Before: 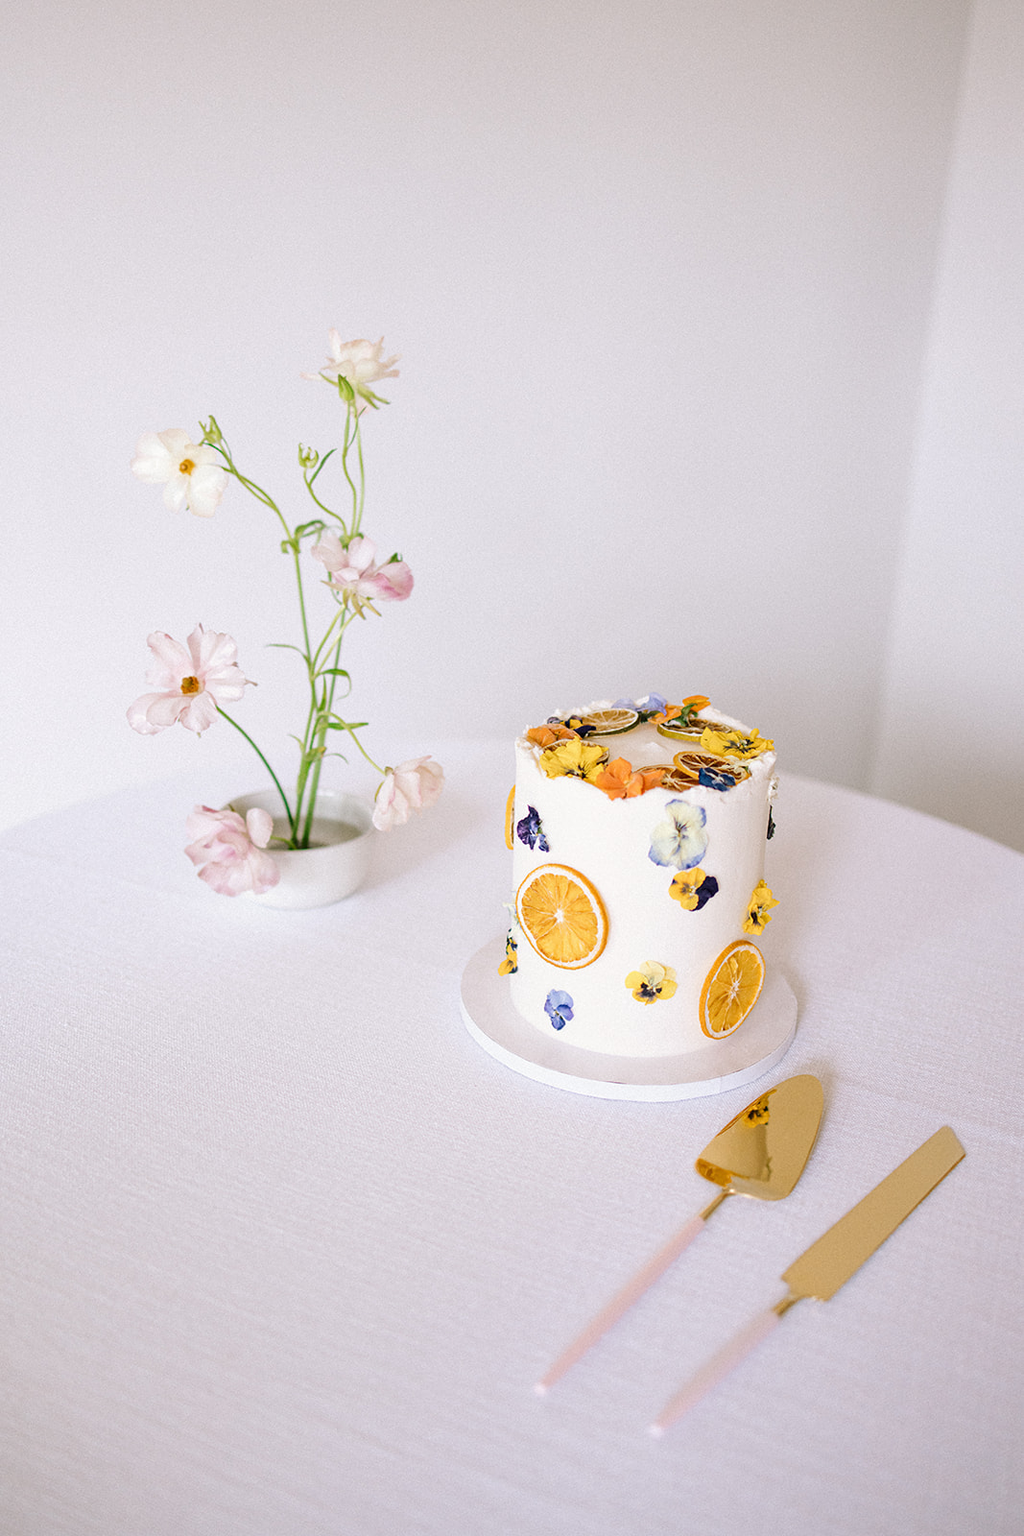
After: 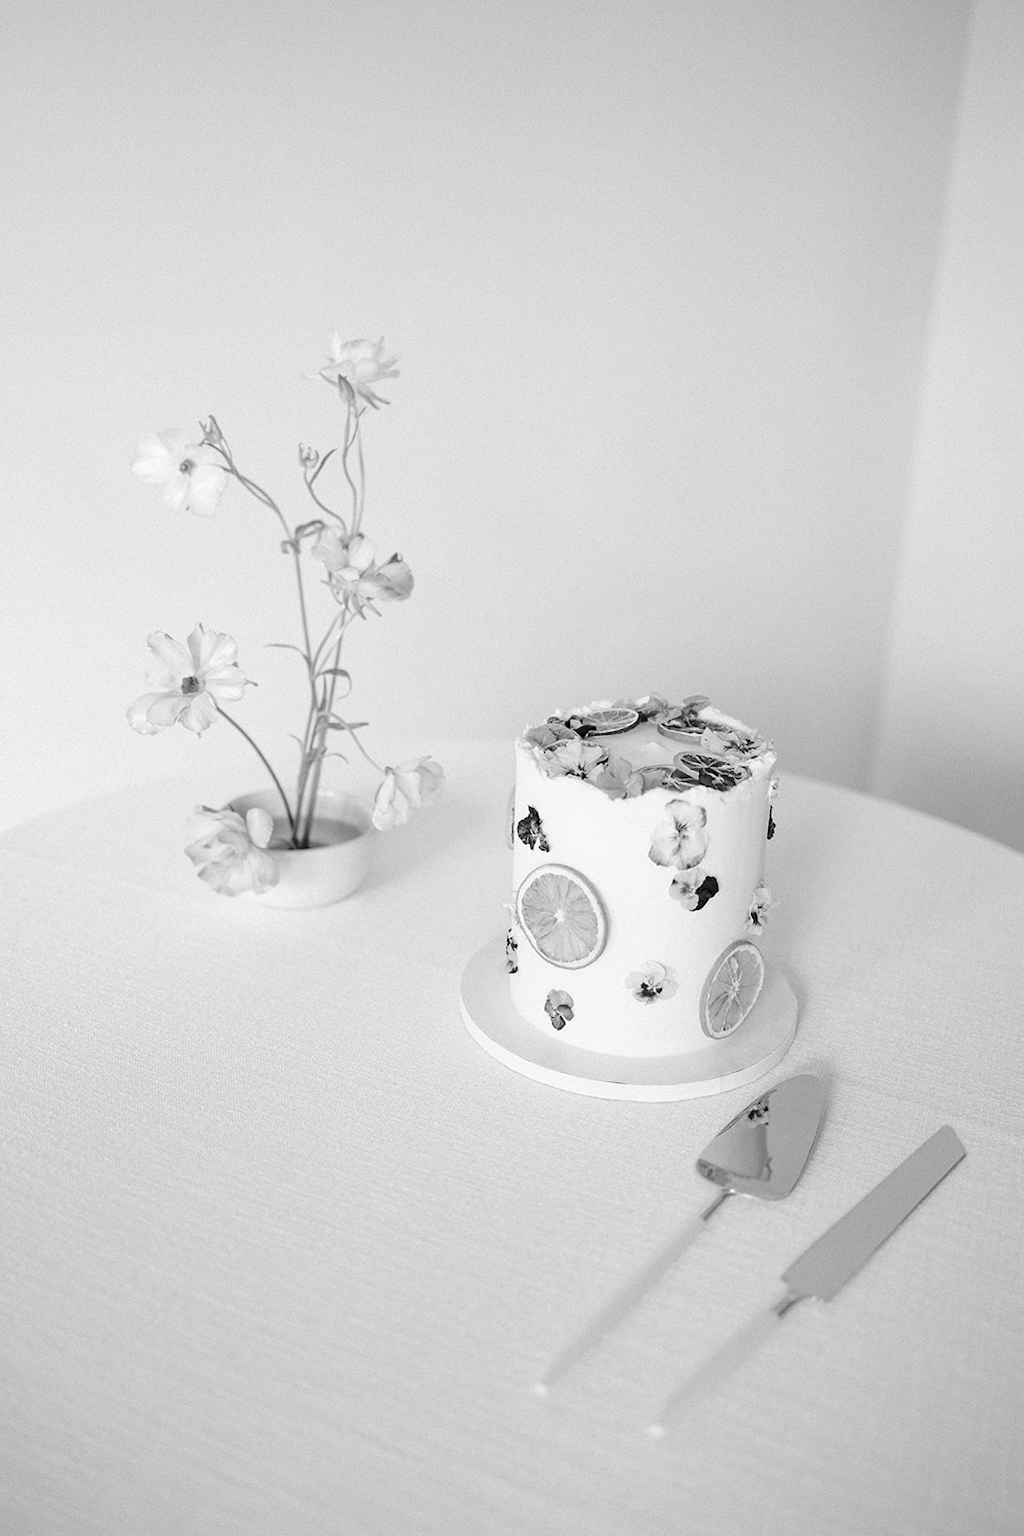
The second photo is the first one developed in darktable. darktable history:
monochrome: on, module defaults
contrast brightness saturation: saturation -0.05
